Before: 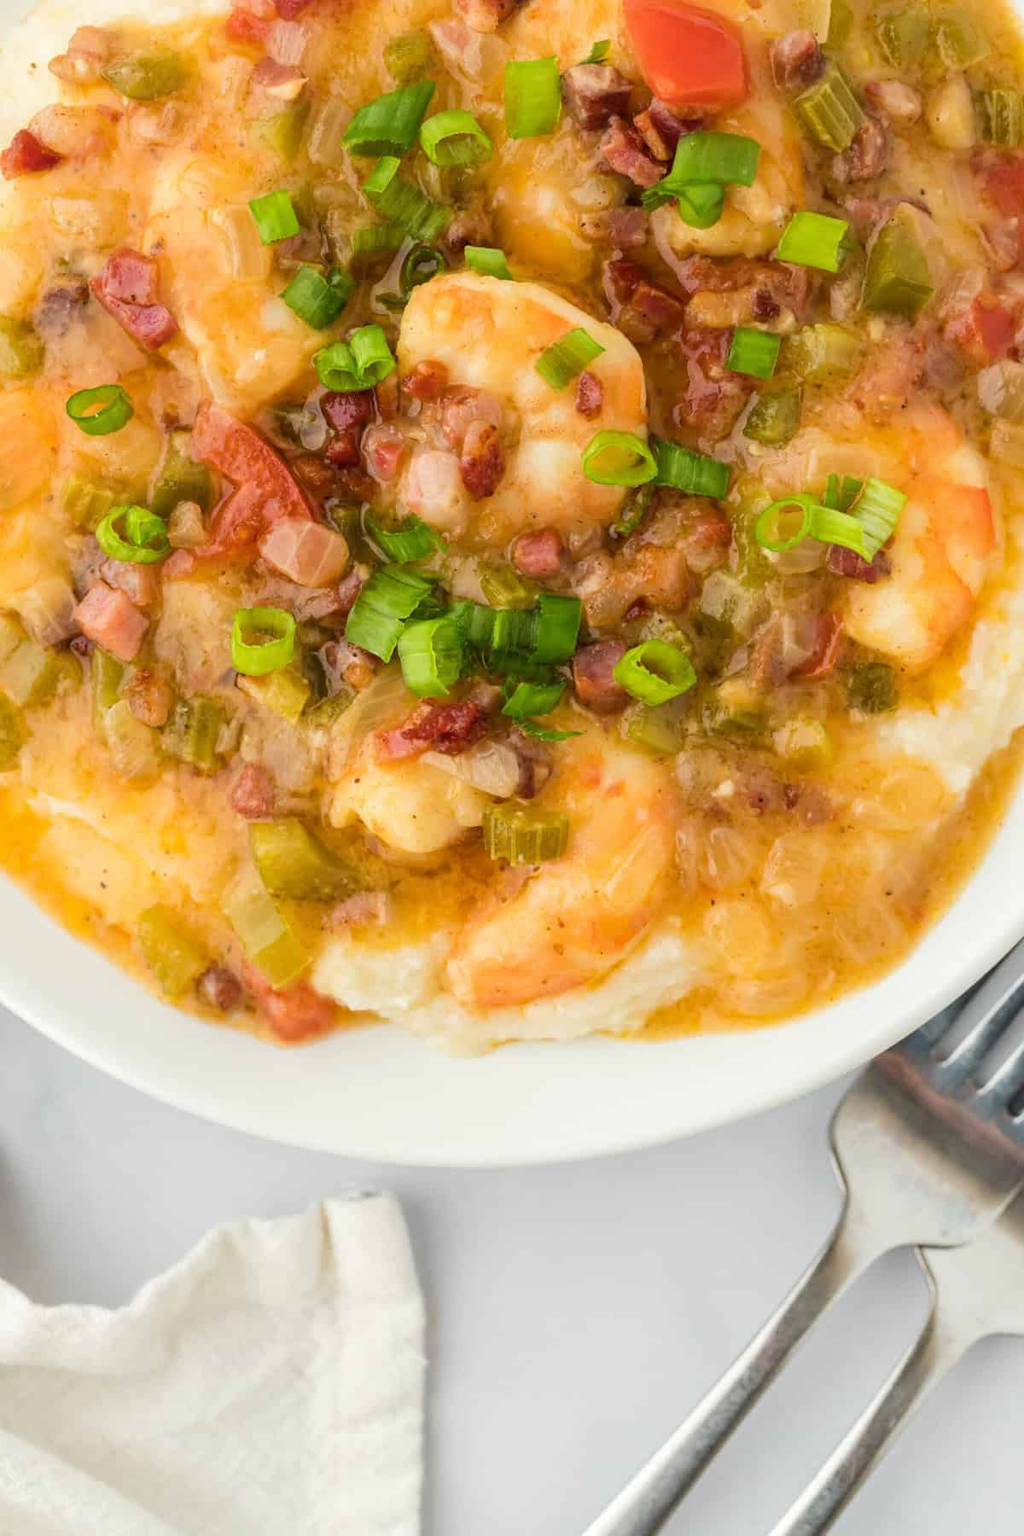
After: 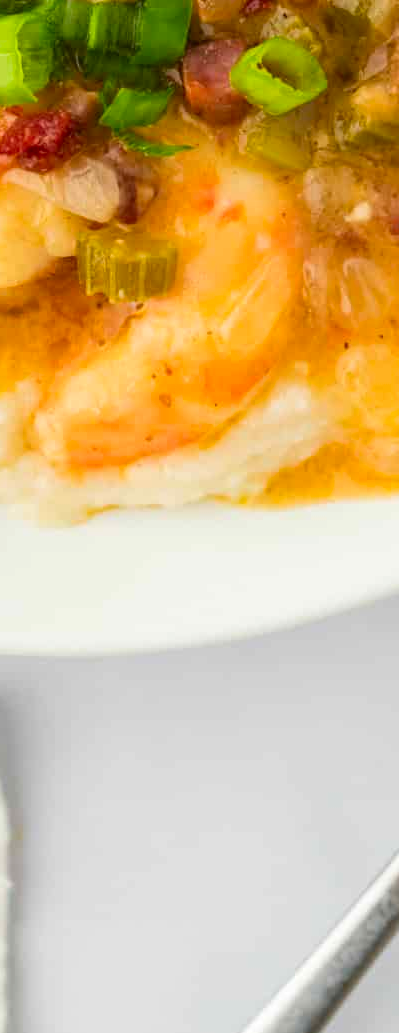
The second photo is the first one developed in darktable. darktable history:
crop: left 40.788%, top 39.567%, right 25.94%, bottom 3.044%
contrast brightness saturation: contrast 0.079, saturation 0.201
